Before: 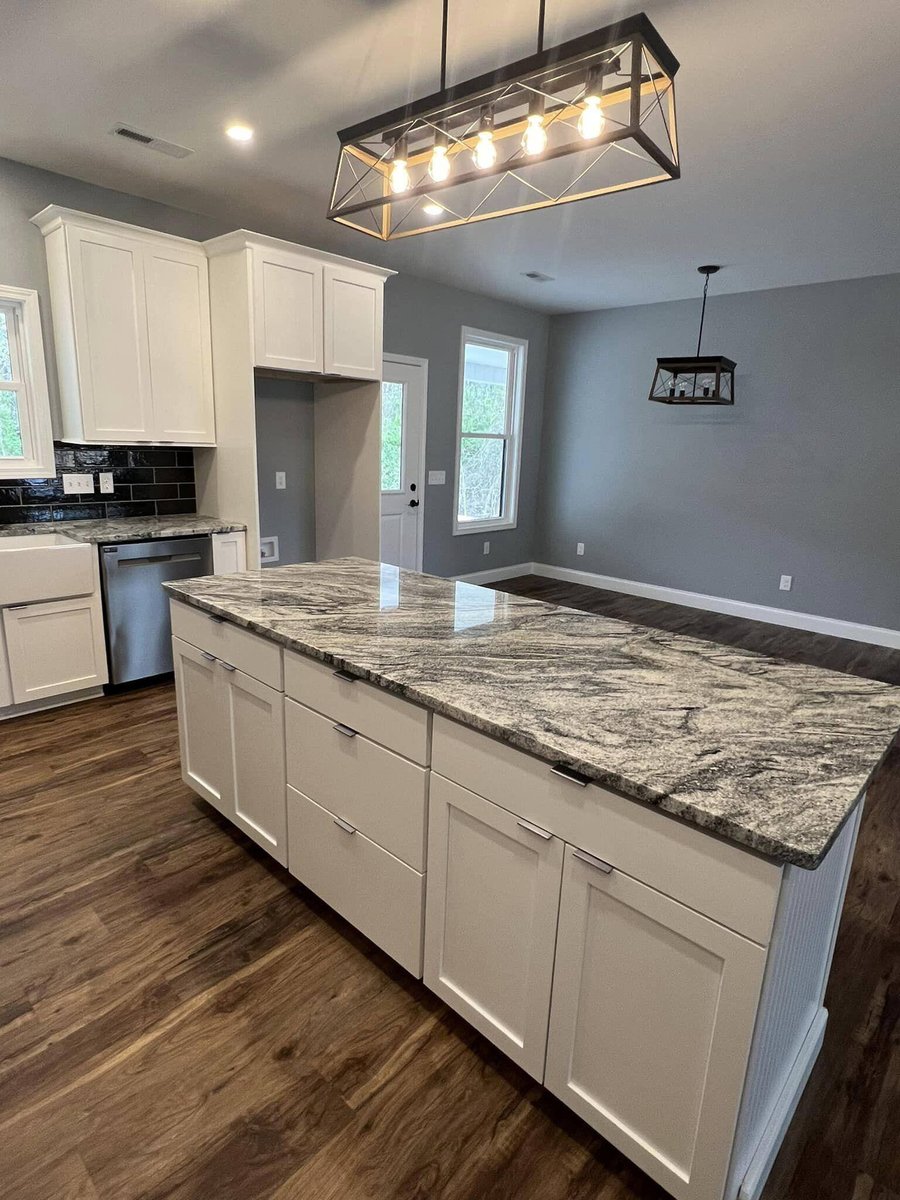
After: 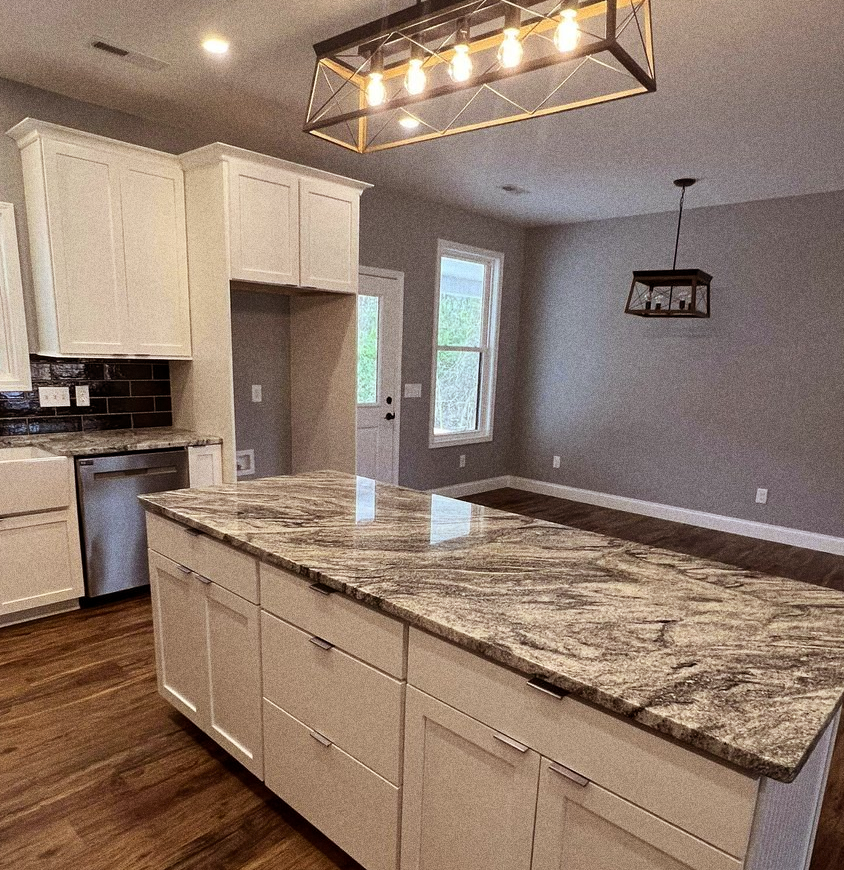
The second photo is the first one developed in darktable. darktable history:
grain: coarseness 0.09 ISO, strength 40%
crop: left 2.737%, top 7.287%, right 3.421%, bottom 20.179%
rgb levels: mode RGB, independent channels, levels [[0, 0.5, 1], [0, 0.521, 1], [0, 0.536, 1]]
